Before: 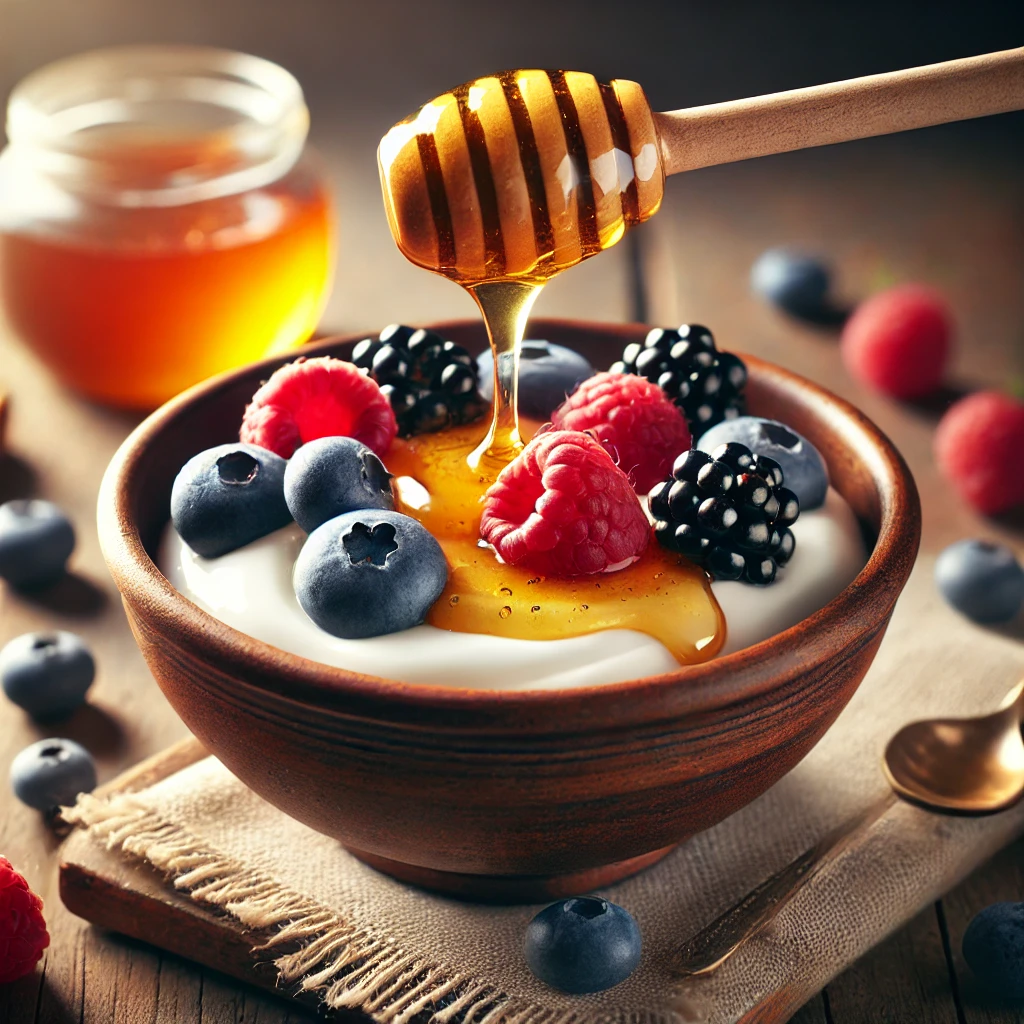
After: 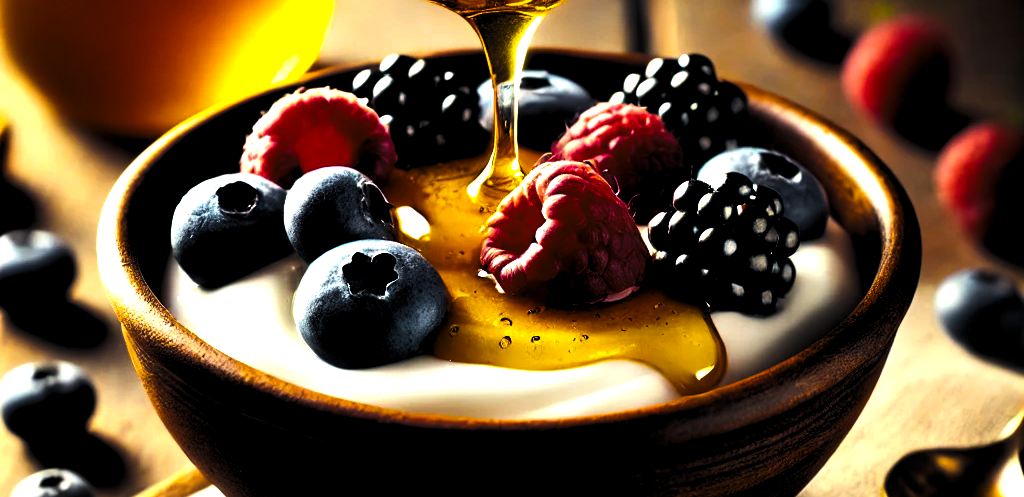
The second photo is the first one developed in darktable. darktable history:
exposure: compensate highlight preservation false
color balance rgb: shadows lift › chroma 4.16%, shadows lift › hue 253.93°, linear chroma grading › global chroma 9.074%, perceptual saturation grading › global saturation 60.336%, perceptual saturation grading › highlights 21.005%, perceptual saturation grading › shadows -49.827%, perceptual brilliance grading › highlights 3.328%, perceptual brilliance grading › mid-tones -17.805%, perceptual brilliance grading › shadows -41.932%
crop and rotate: top 26.42%, bottom 24.982%
levels: levels [0.129, 0.519, 0.867]
